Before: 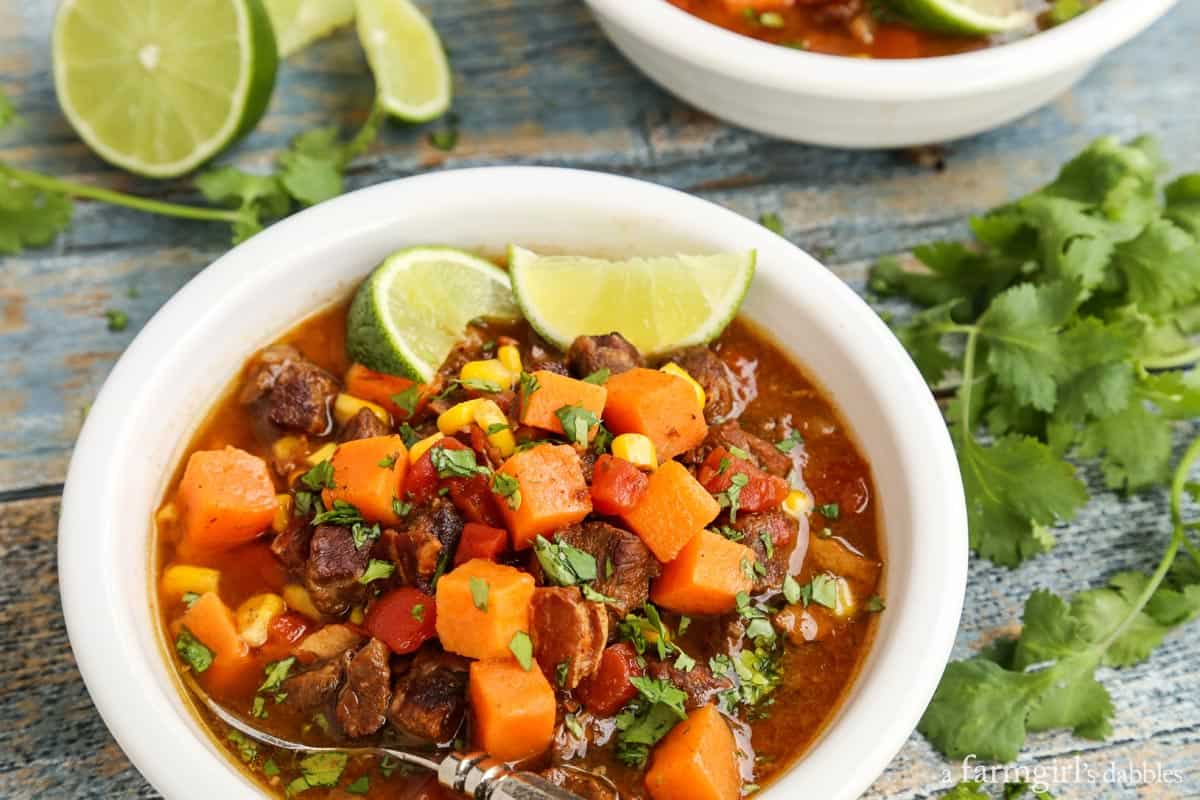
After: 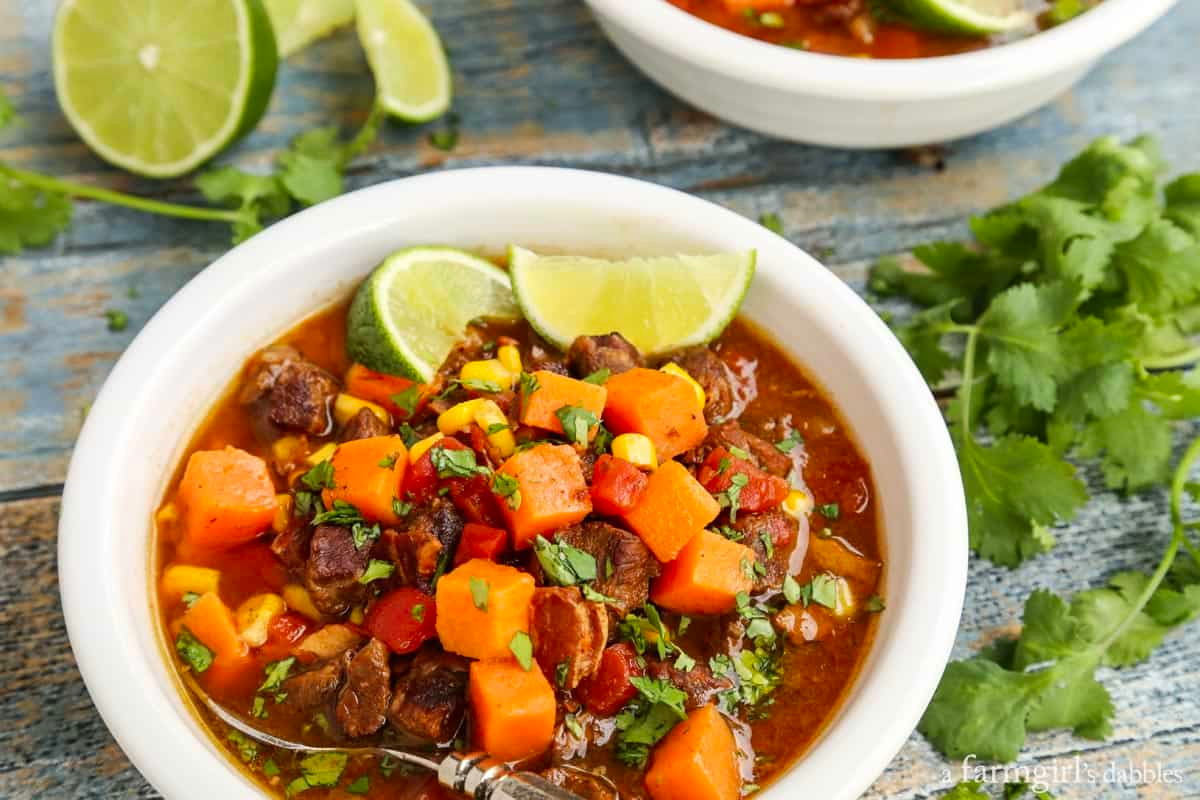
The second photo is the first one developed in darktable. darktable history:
contrast brightness saturation: saturation 0.131
